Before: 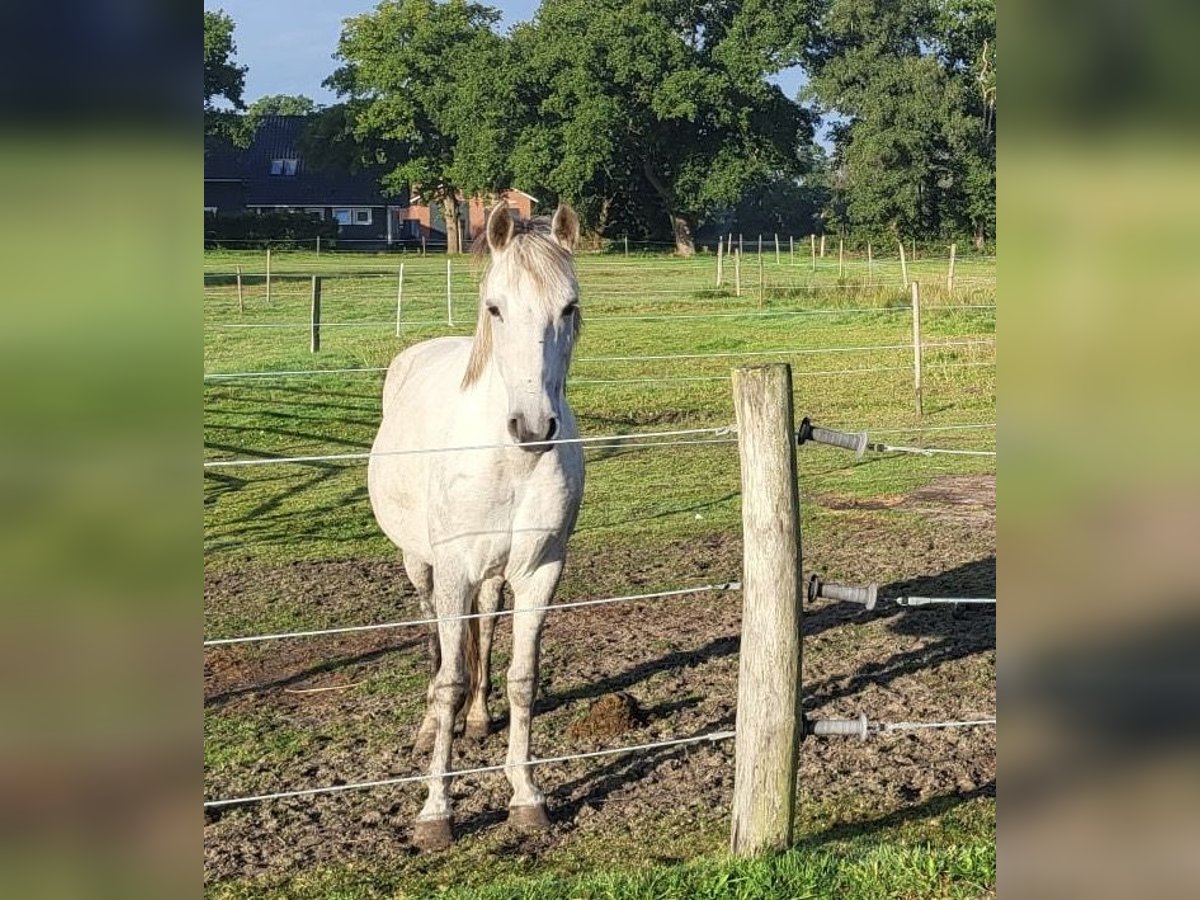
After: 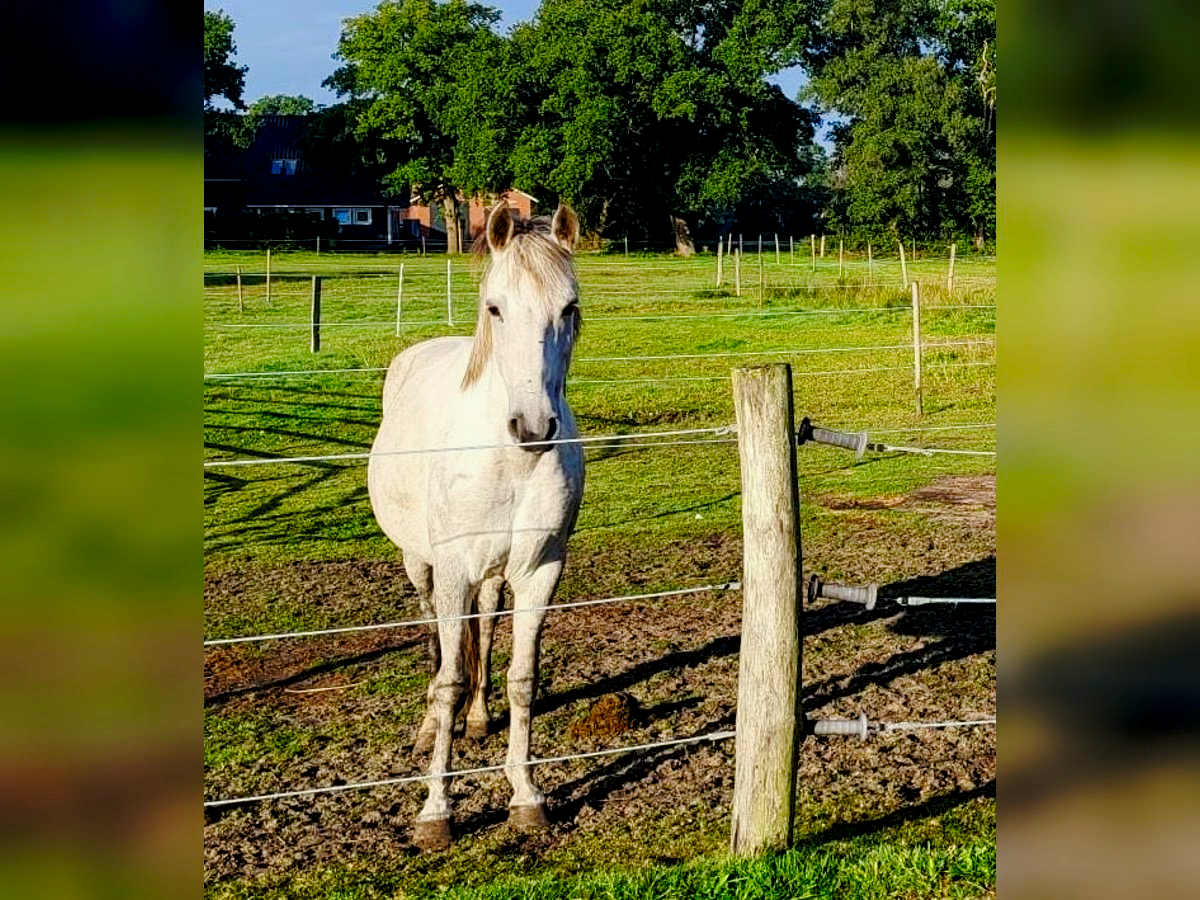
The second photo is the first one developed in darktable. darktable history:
contrast brightness saturation: saturation 0.182
exposure: black level correction 0.027, exposure -0.082 EV, compensate exposure bias true, compensate highlight preservation false
base curve: curves: ch0 [(0, 0) (0.073, 0.04) (0.157, 0.139) (0.492, 0.492) (0.758, 0.758) (1, 1)], preserve colors none
color balance rgb: linear chroma grading › mid-tones 7.398%, perceptual saturation grading › global saturation 0.232%, global vibrance 16.192%, saturation formula JzAzBz (2021)
